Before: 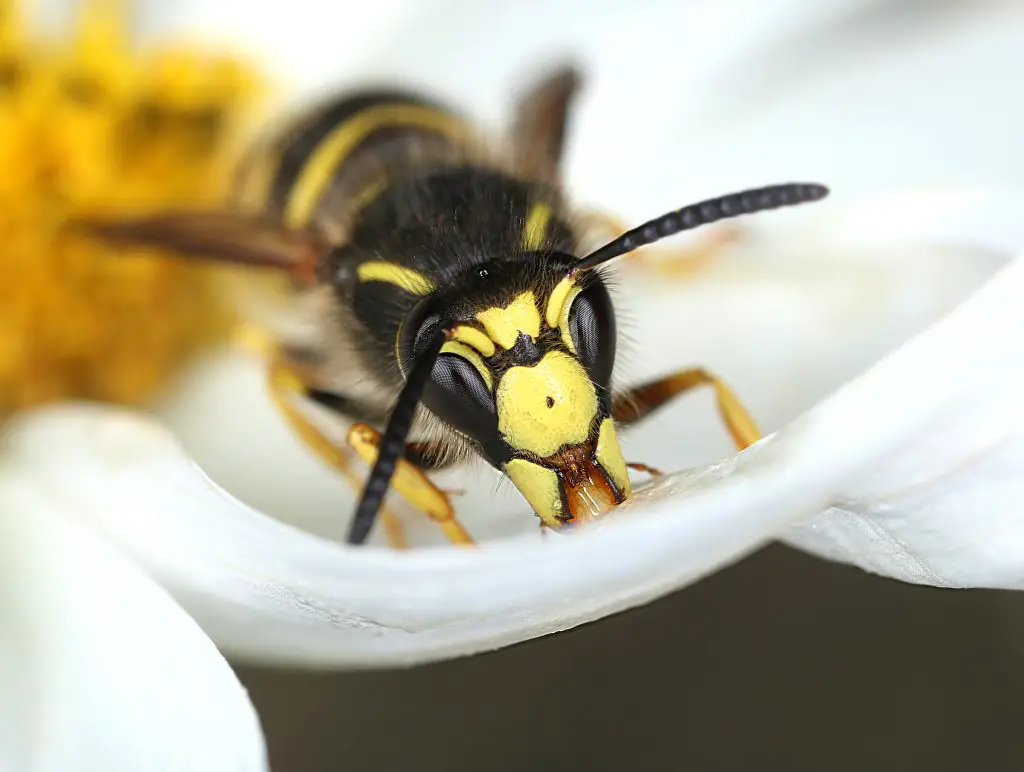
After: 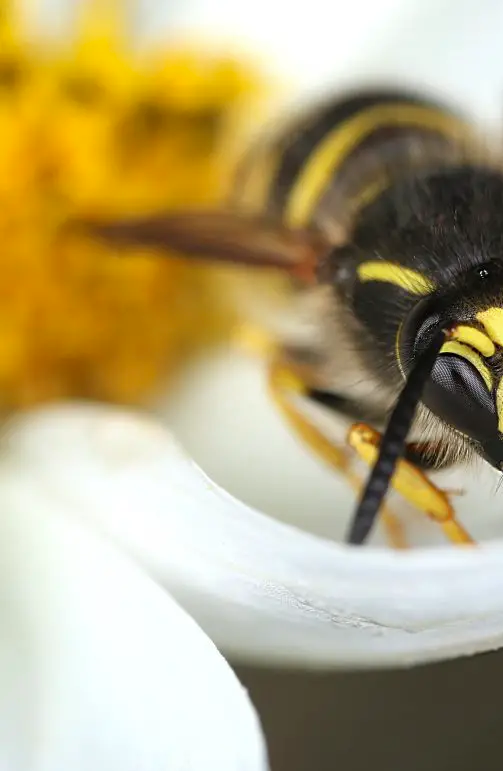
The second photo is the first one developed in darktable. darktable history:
vibrance: on, module defaults
crop and rotate: left 0%, top 0%, right 50.845%
